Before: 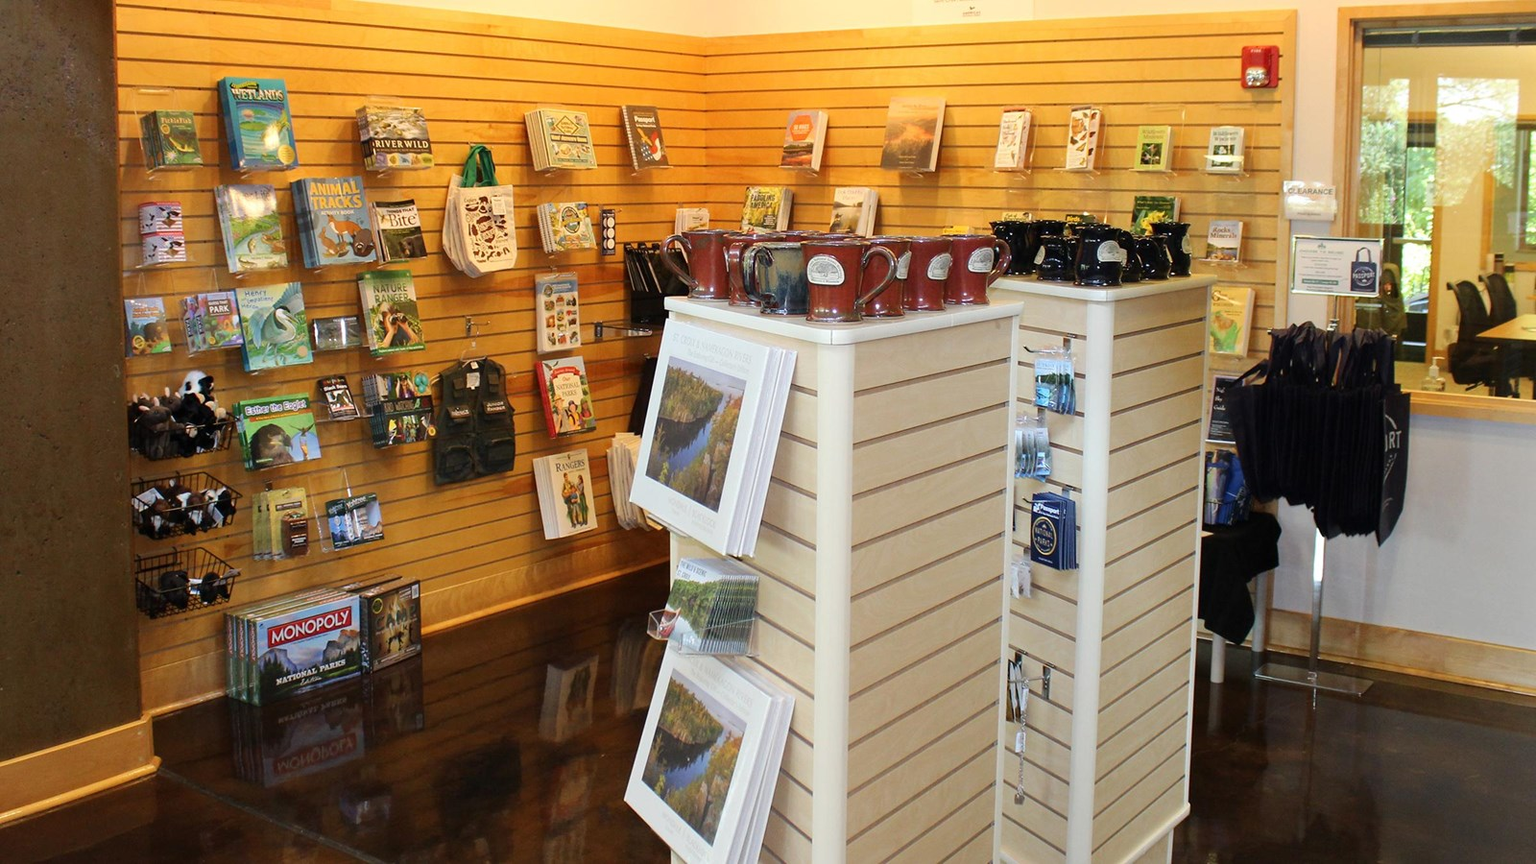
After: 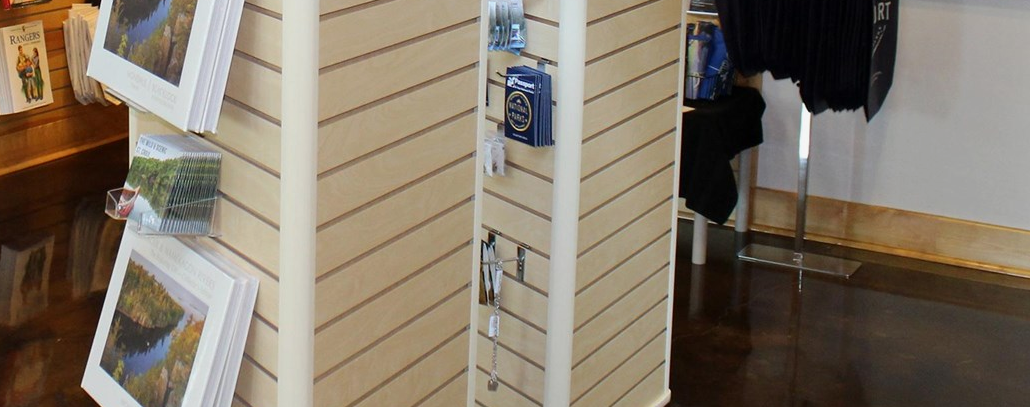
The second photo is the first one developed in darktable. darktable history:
exposure: black level correction 0.001, exposure -0.124 EV, compensate highlight preservation false
crop and rotate: left 35.588%, top 49.716%, bottom 4.965%
